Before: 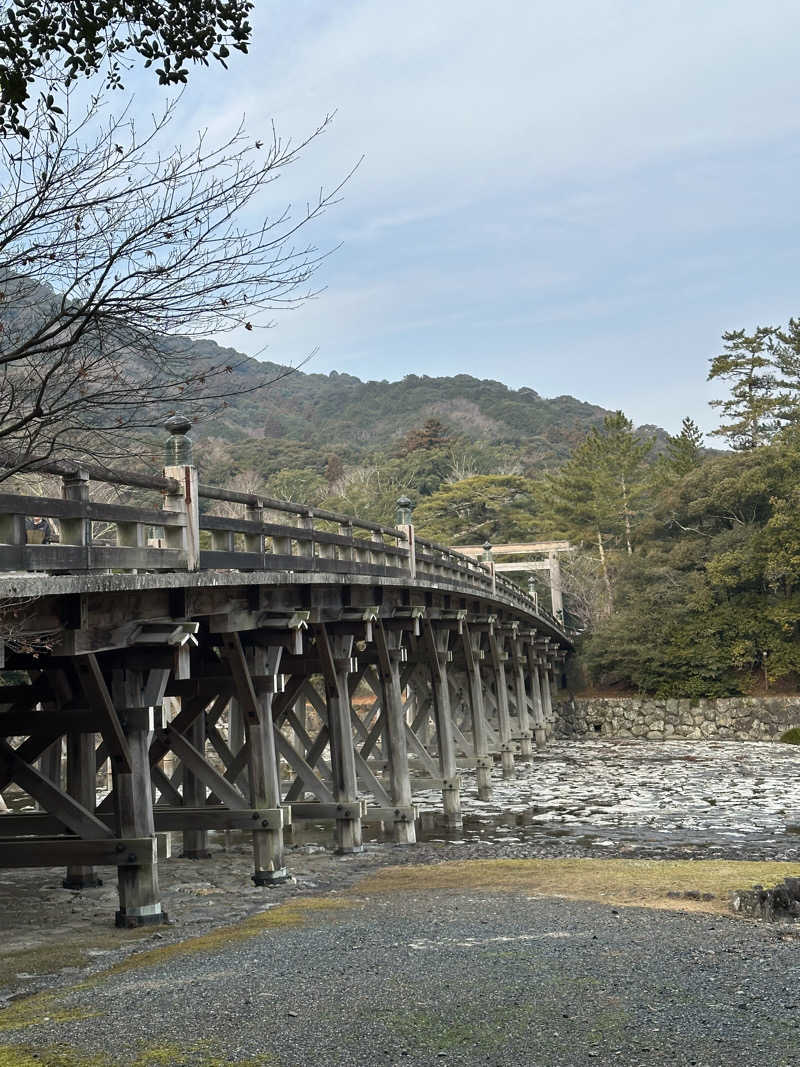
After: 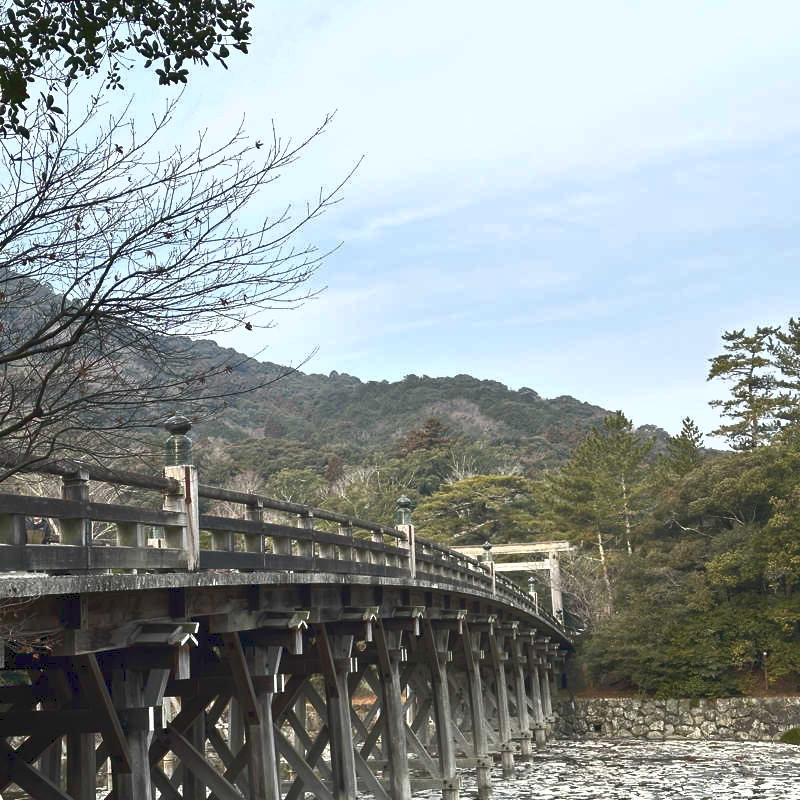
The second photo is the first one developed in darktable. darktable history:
crop: bottom 24.988%
tone curve: curves: ch0 [(0, 0.081) (0.483, 0.453) (0.881, 0.992)]
